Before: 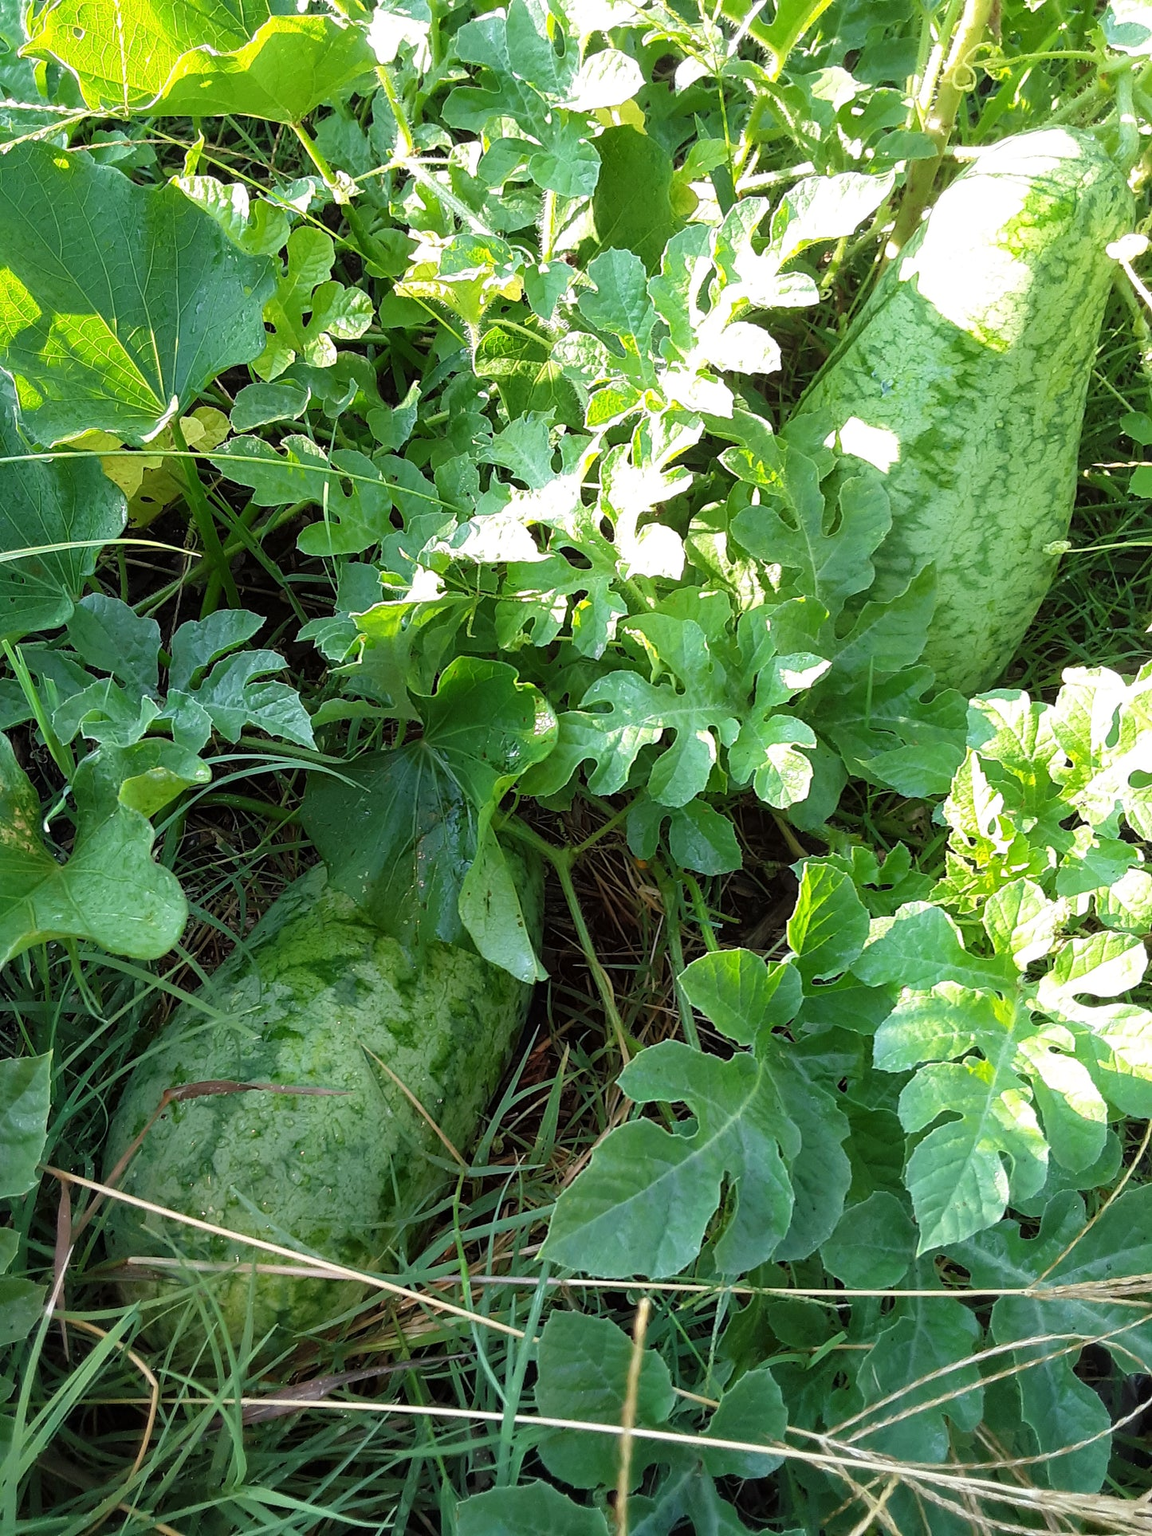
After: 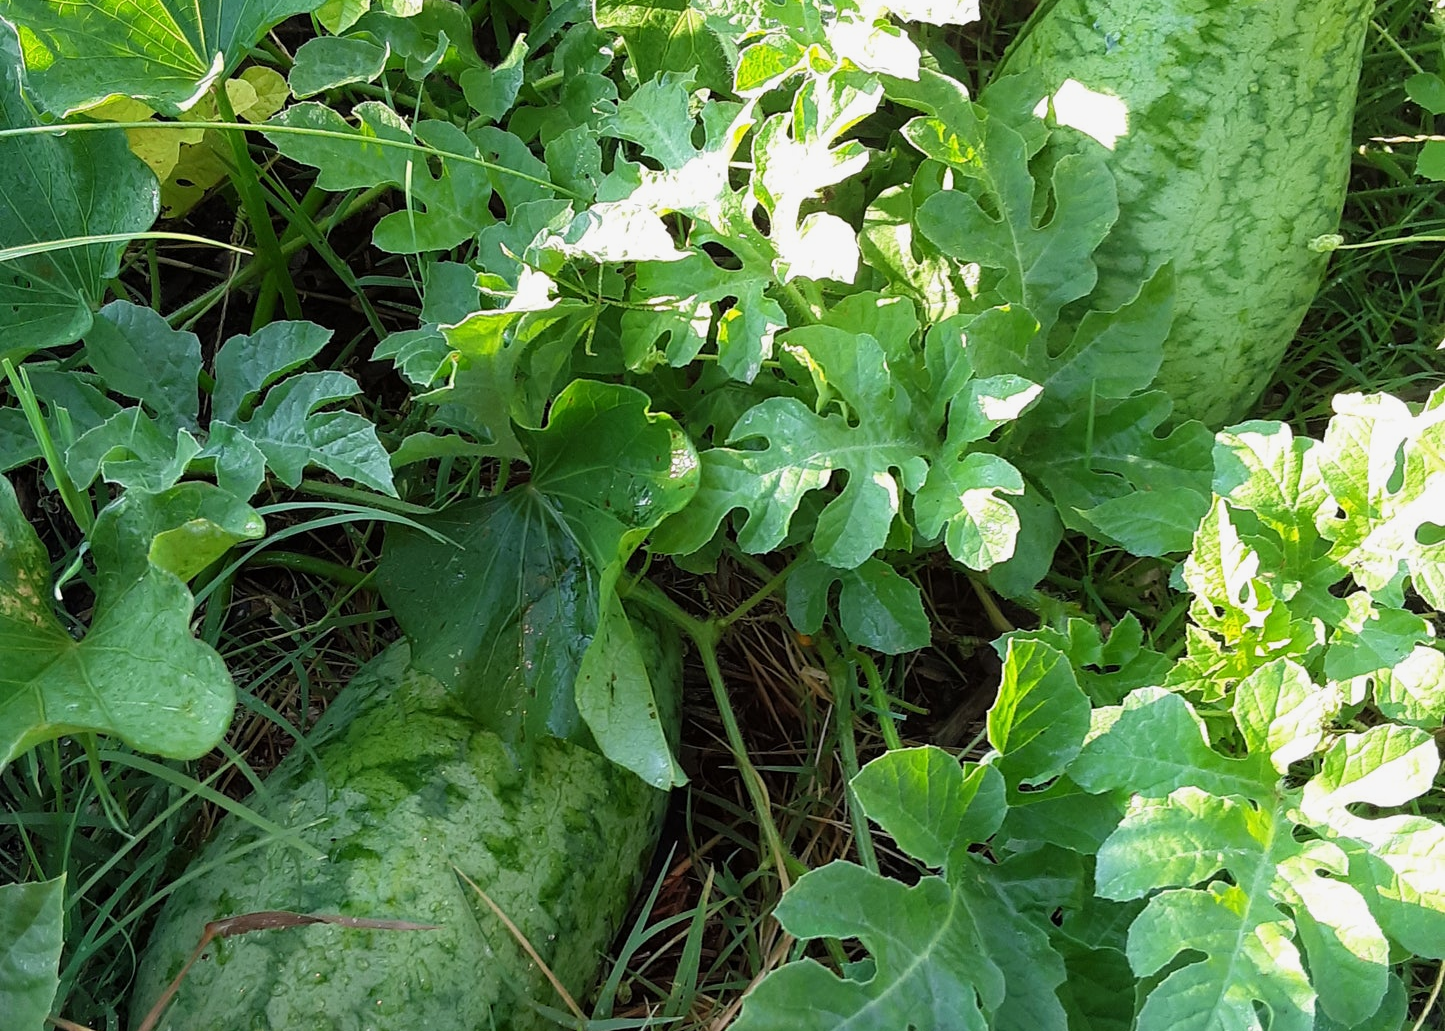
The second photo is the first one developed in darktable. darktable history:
crop and rotate: top 23.043%, bottom 23.437%
exposure: exposure -0.116 EV, compensate exposure bias true, compensate highlight preservation false
